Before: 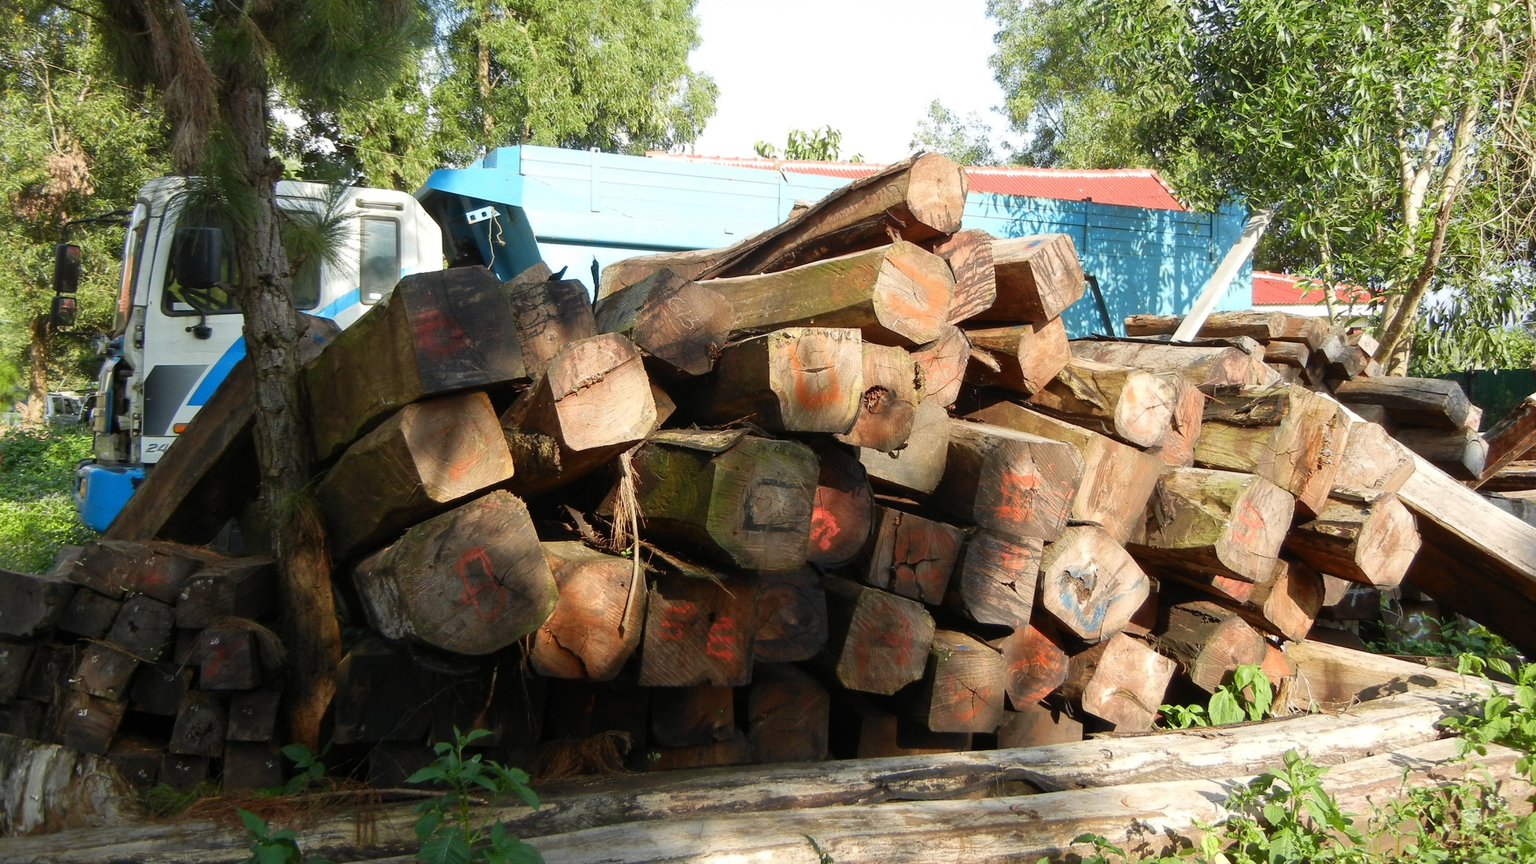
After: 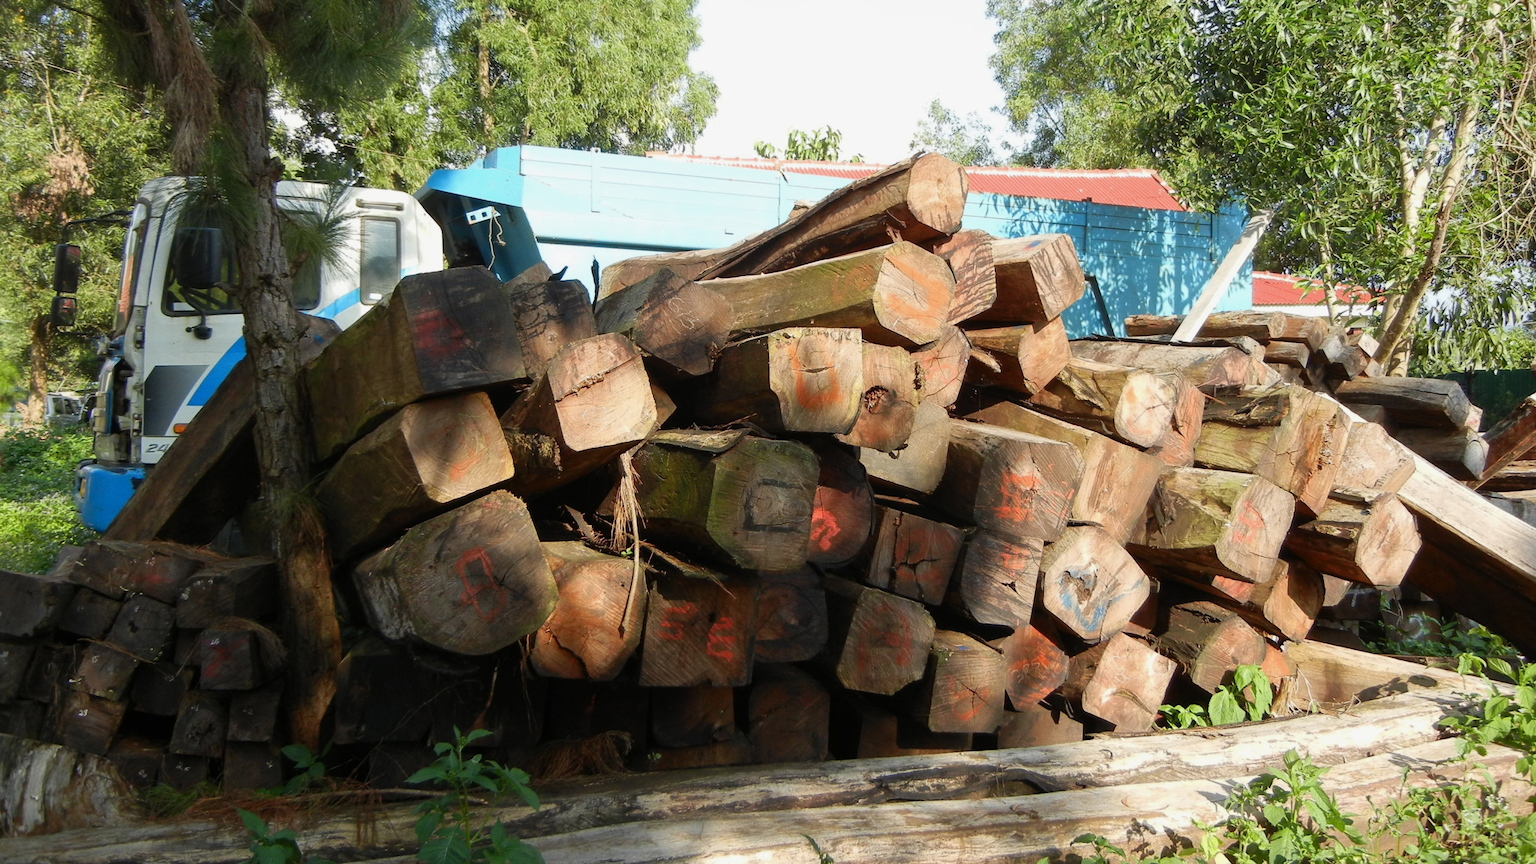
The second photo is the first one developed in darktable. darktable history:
exposure: exposure -0.112 EV, compensate exposure bias true, compensate highlight preservation false
